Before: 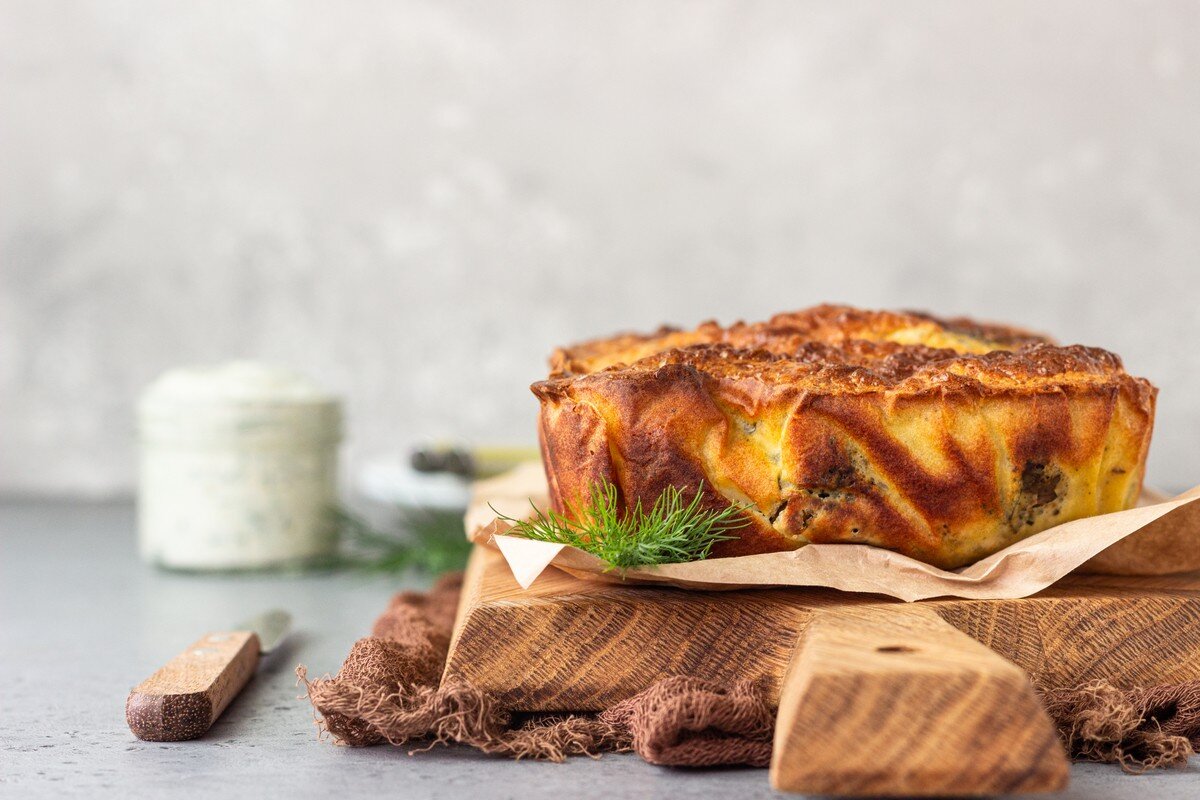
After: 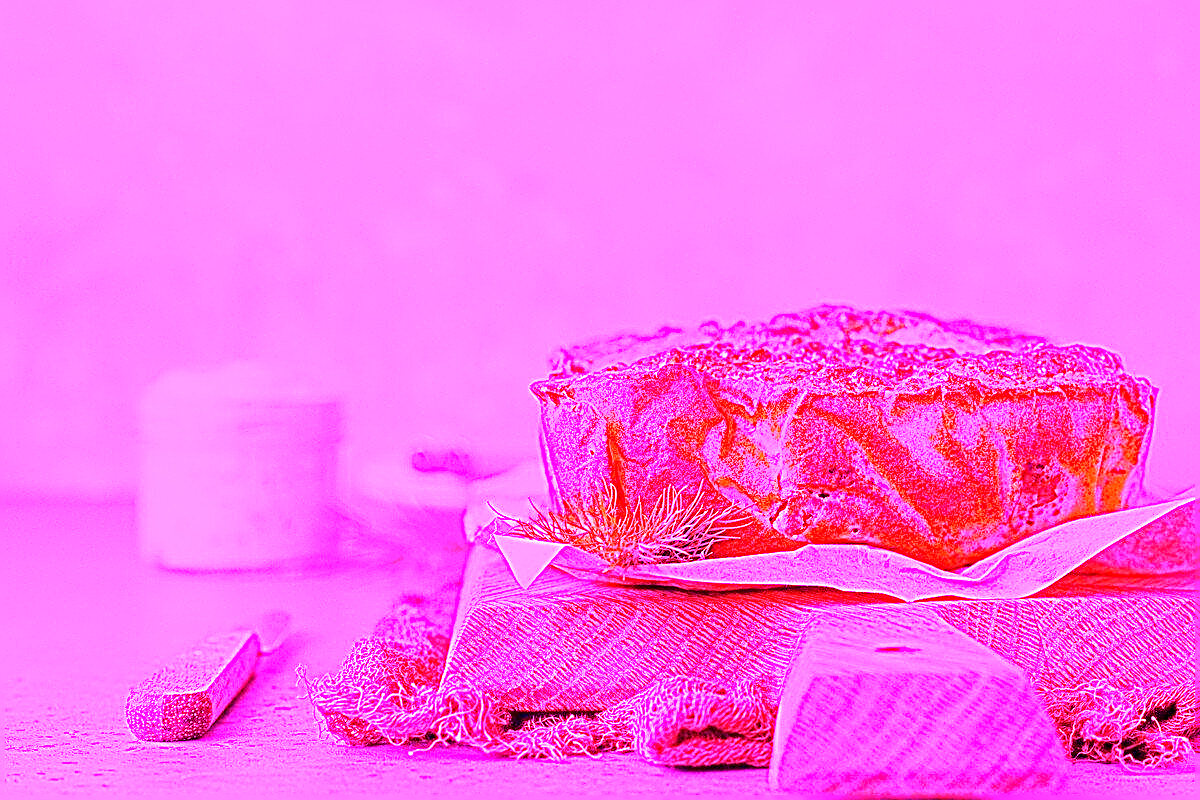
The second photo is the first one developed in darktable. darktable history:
sharpen: on, module defaults
exposure: exposure -1.468 EV, compensate highlight preservation false
white balance: red 8, blue 8
tone equalizer: on, module defaults
